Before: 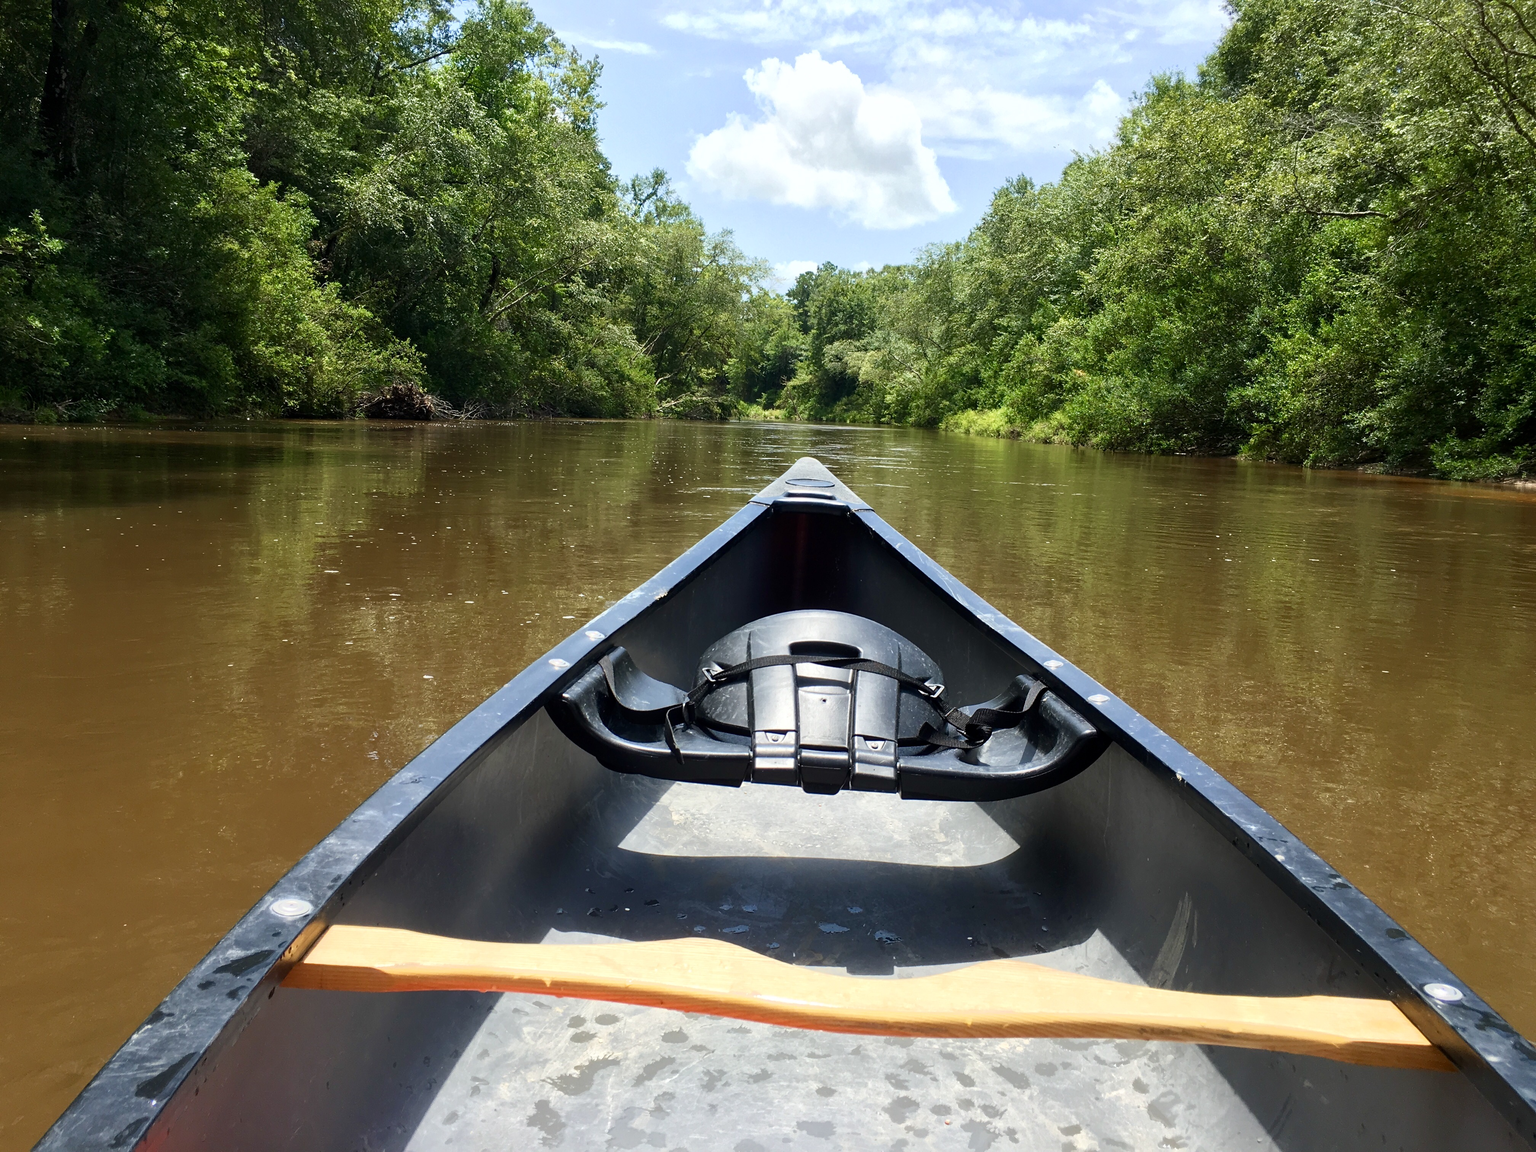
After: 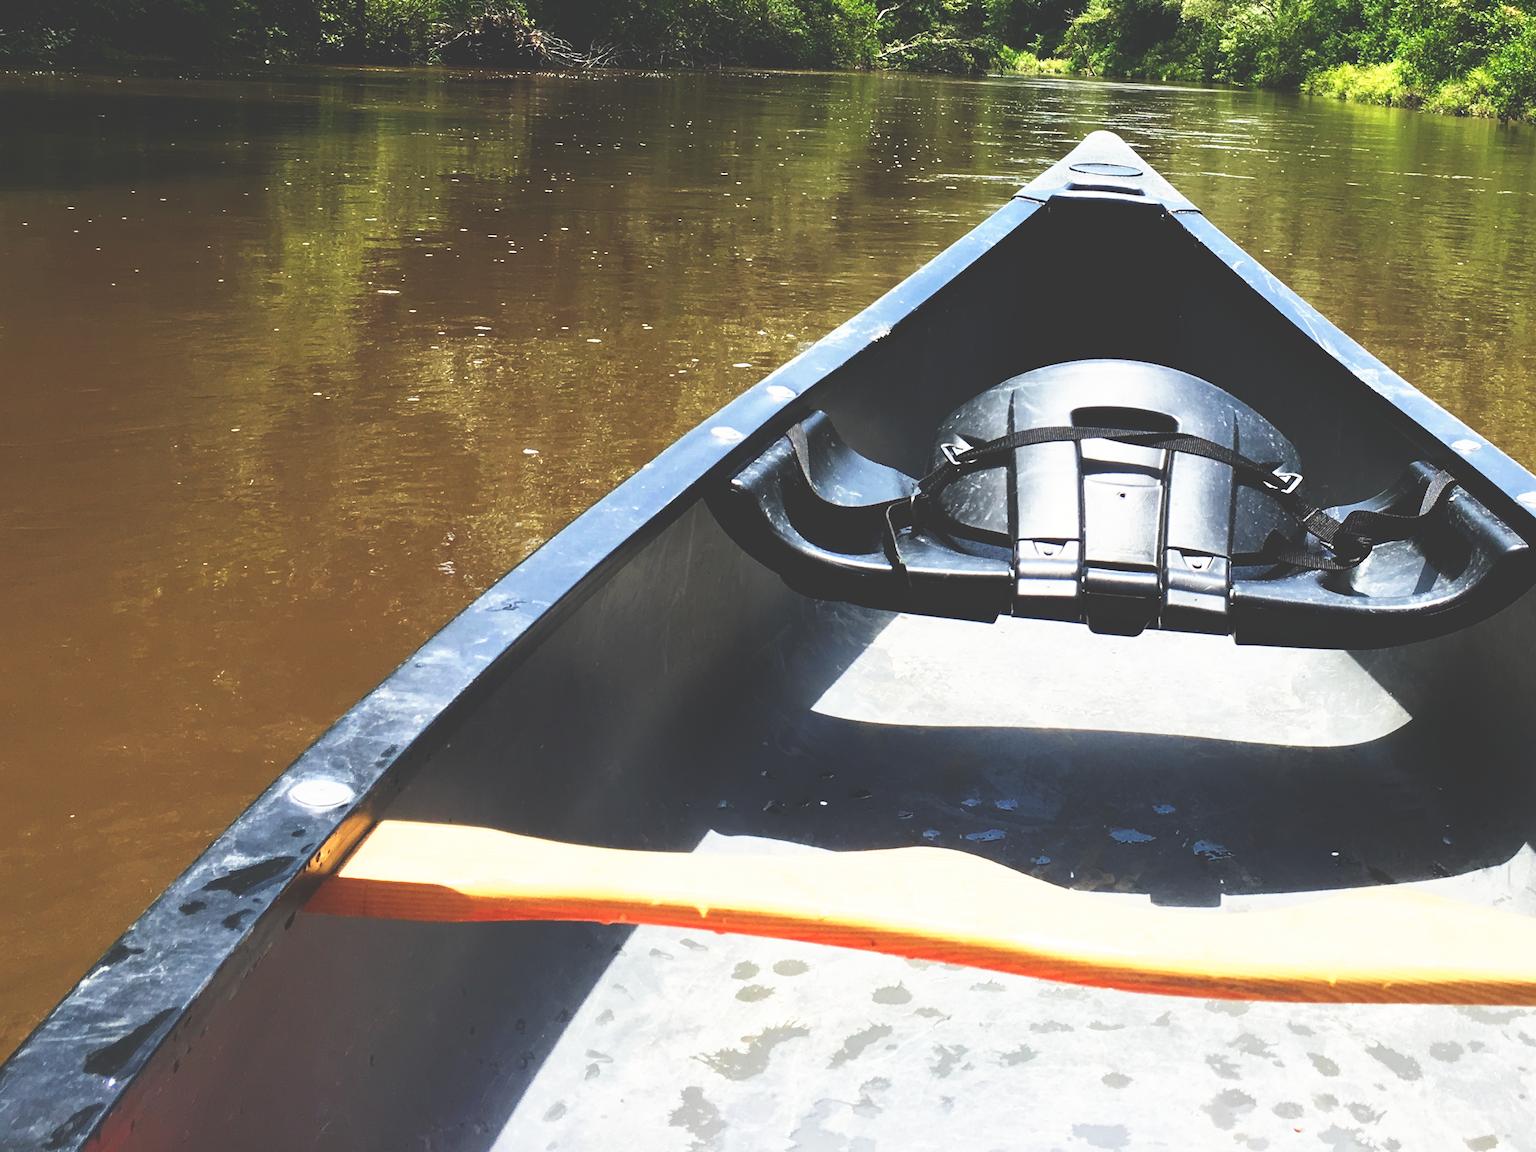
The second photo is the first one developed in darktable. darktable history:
crop and rotate: angle -0.82°, left 3.85%, top 31.828%, right 27.992%
base curve: curves: ch0 [(0, 0.036) (0.007, 0.037) (0.604, 0.887) (1, 1)], preserve colors none
